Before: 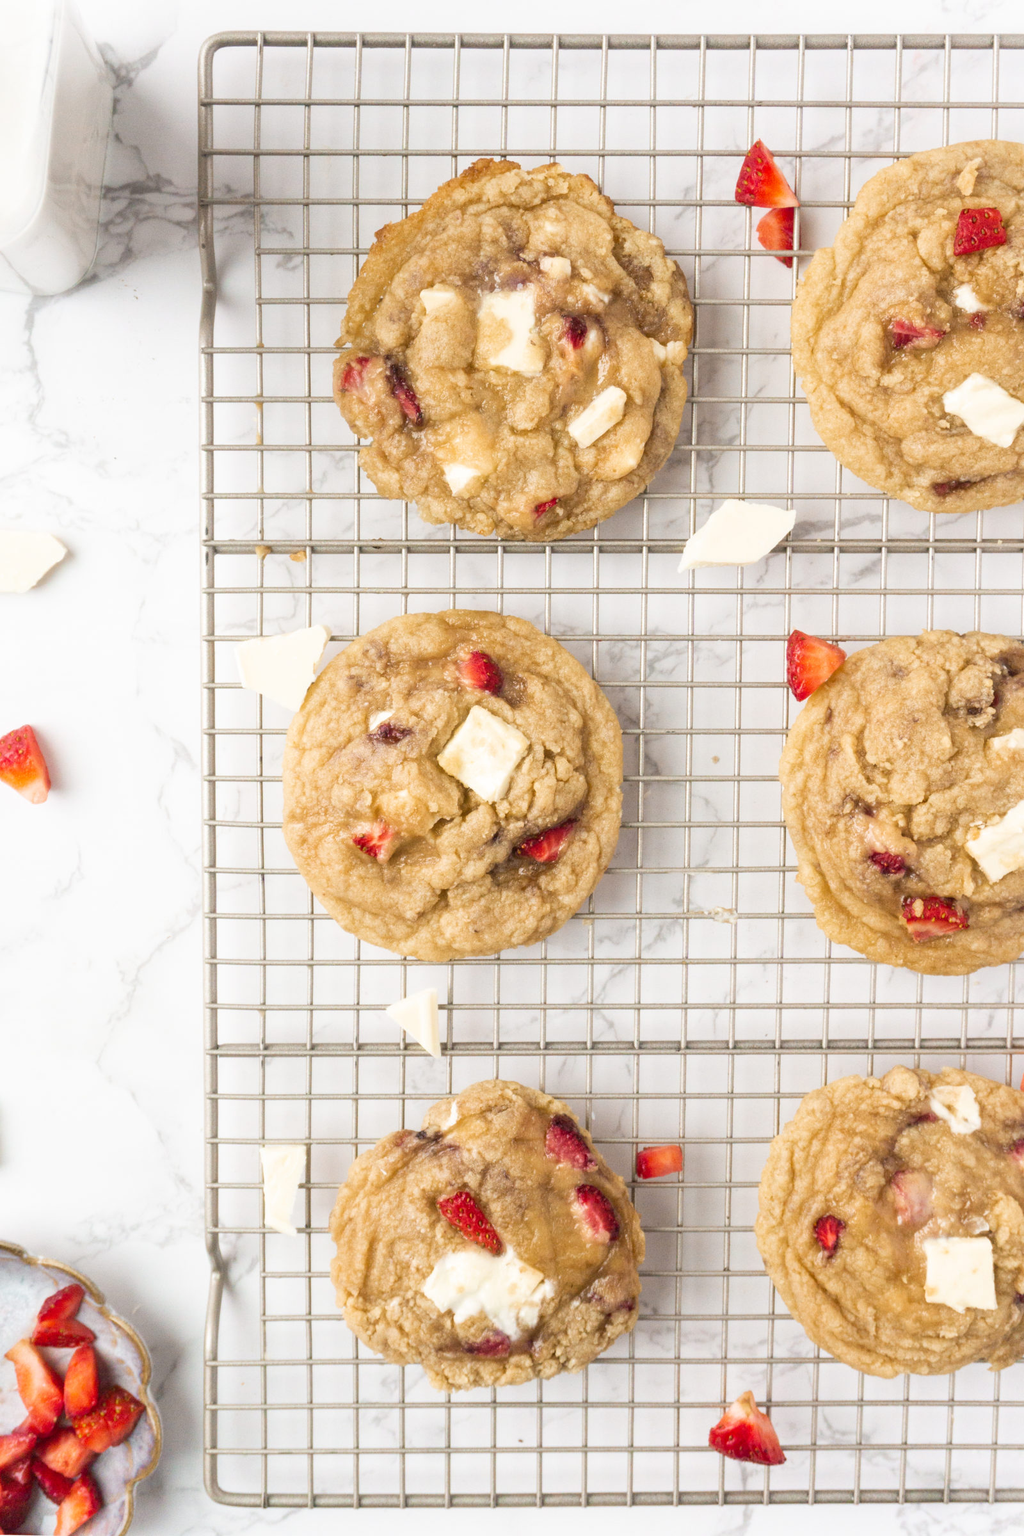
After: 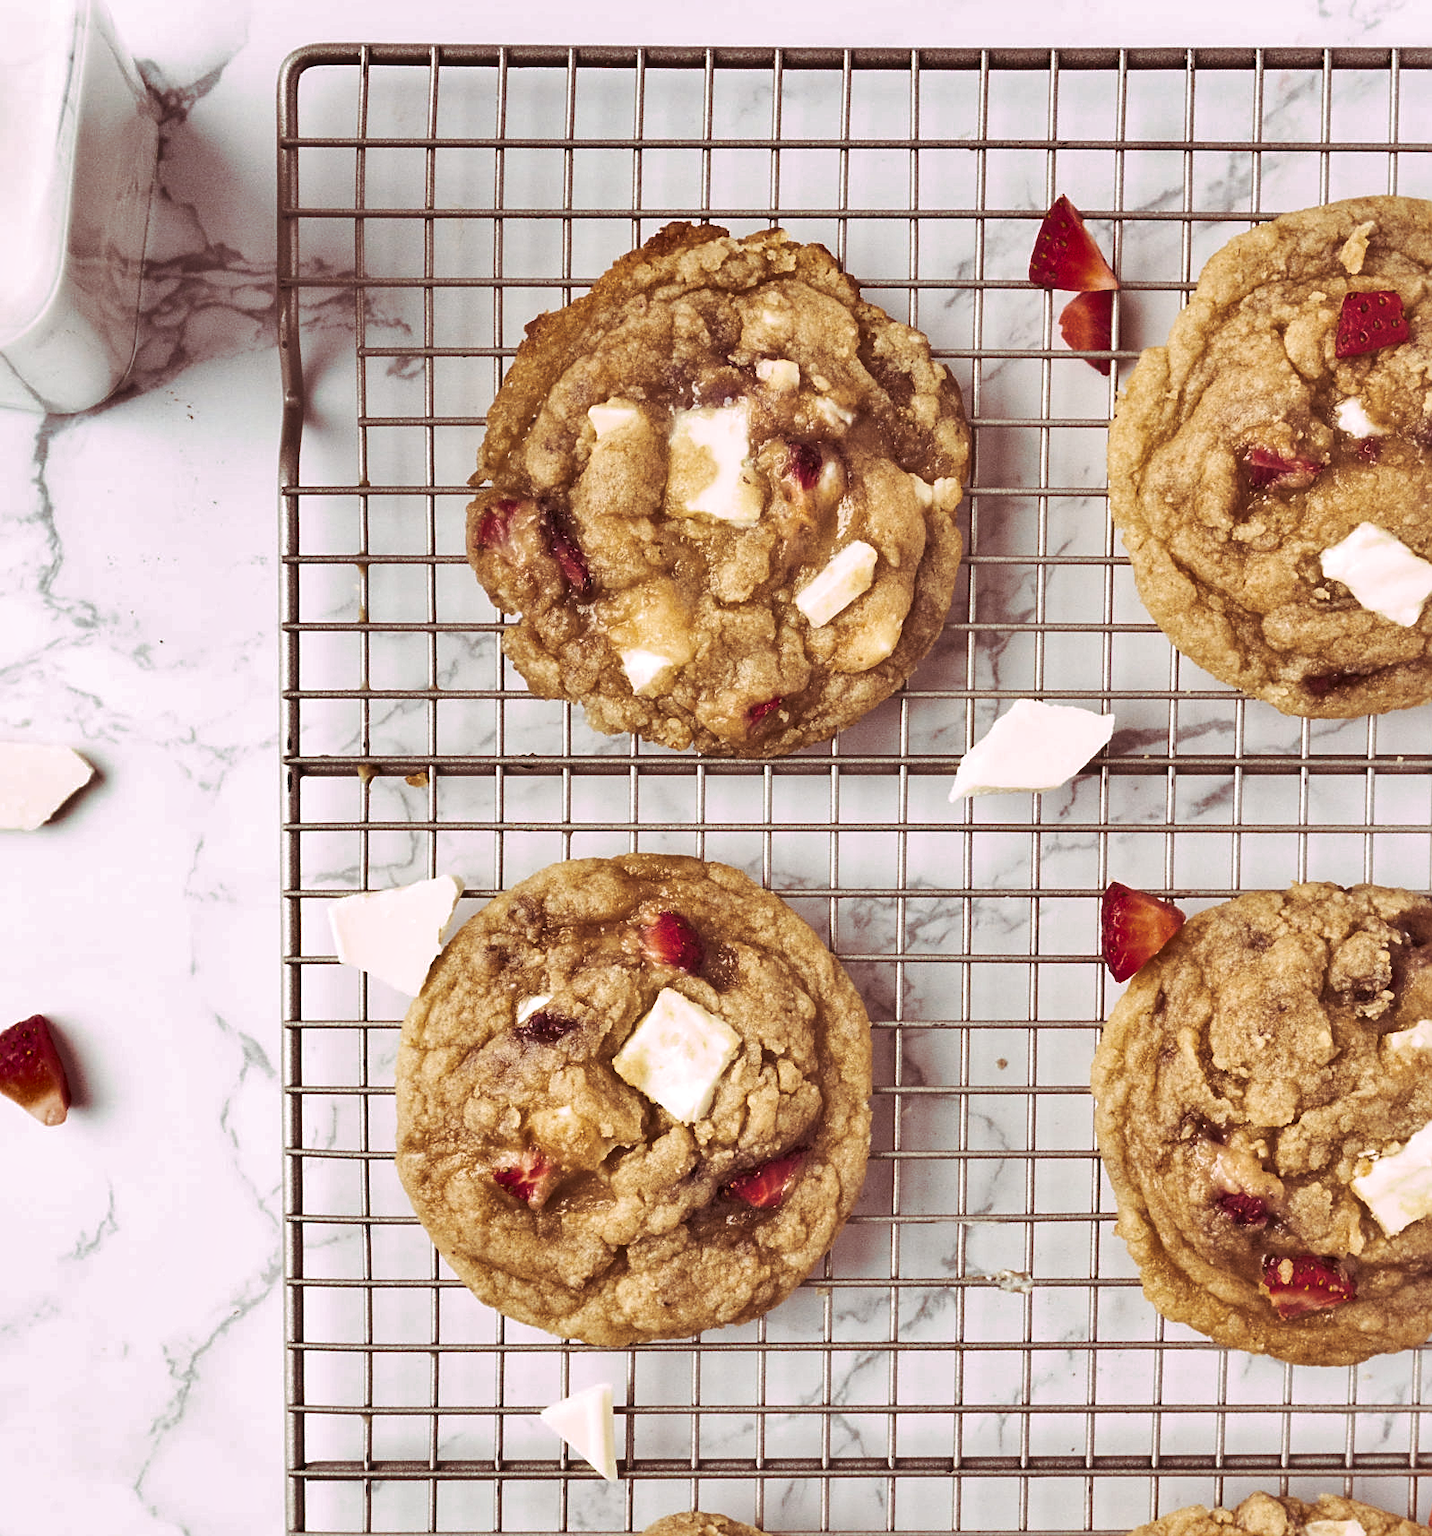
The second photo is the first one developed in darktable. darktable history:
sharpen: on, module defaults
local contrast: mode bilateral grid, contrast 20, coarseness 50, detail 120%, midtone range 0.2
split-toning: highlights › hue 298.8°, highlights › saturation 0.73, compress 41.76%
crop: bottom 28.576%
shadows and highlights: radius 100.41, shadows 50.55, highlights -64.36, highlights color adjustment 49.82%, soften with gaussian
